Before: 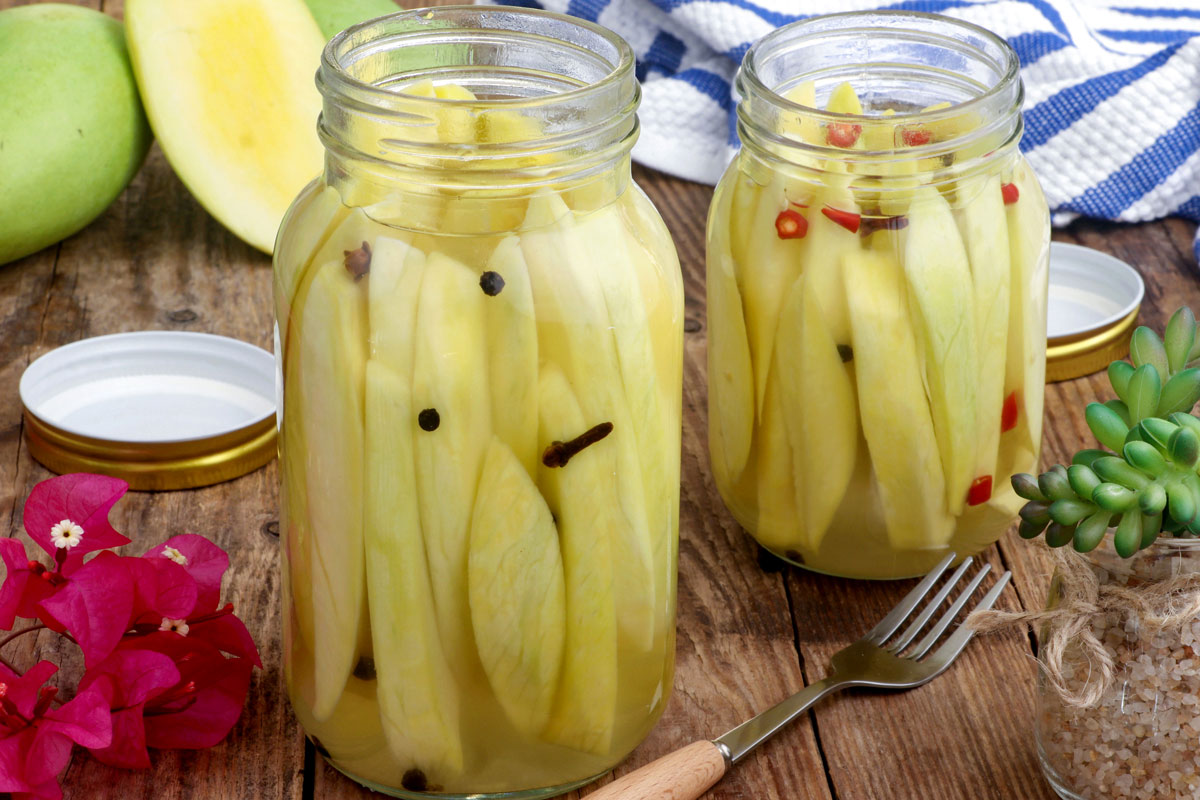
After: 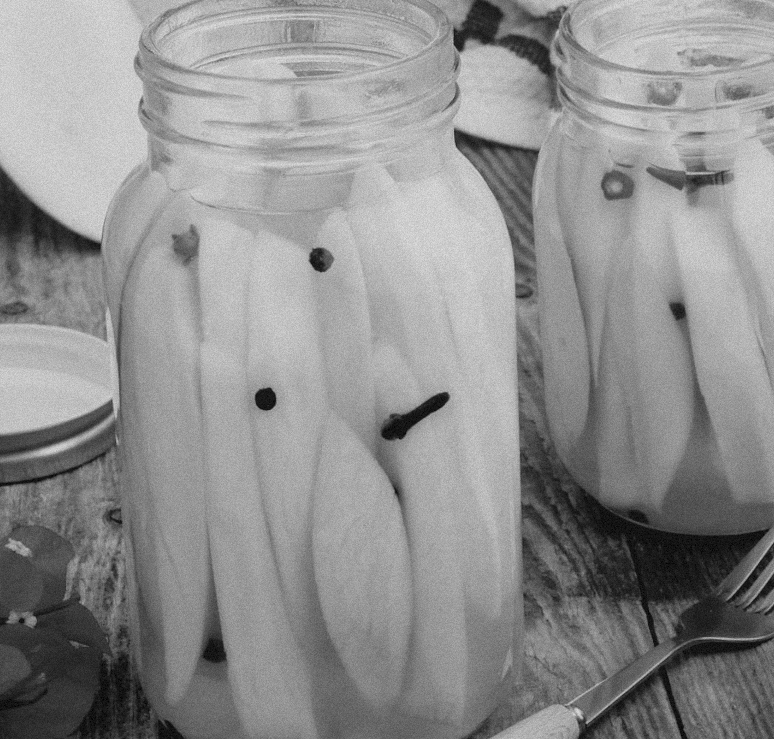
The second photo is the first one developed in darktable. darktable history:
monochrome: a 26.22, b 42.67, size 0.8
filmic rgb: black relative exposure -7.75 EV, white relative exposure 4.4 EV, threshold 3 EV, hardness 3.76, latitude 38.11%, contrast 0.966, highlights saturation mix 10%, shadows ↔ highlights balance 4.59%, color science v4 (2020), enable highlight reconstruction true
tone equalizer: on, module defaults
rotate and perspective: rotation -3°, crop left 0.031, crop right 0.968, crop top 0.07, crop bottom 0.93
grain: mid-tones bias 0%
crop and rotate: left 12.648%, right 20.685%
color balance: lift [1.006, 0.985, 1.002, 1.015], gamma [1, 0.953, 1.008, 1.047], gain [1.076, 1.13, 1.004, 0.87]
